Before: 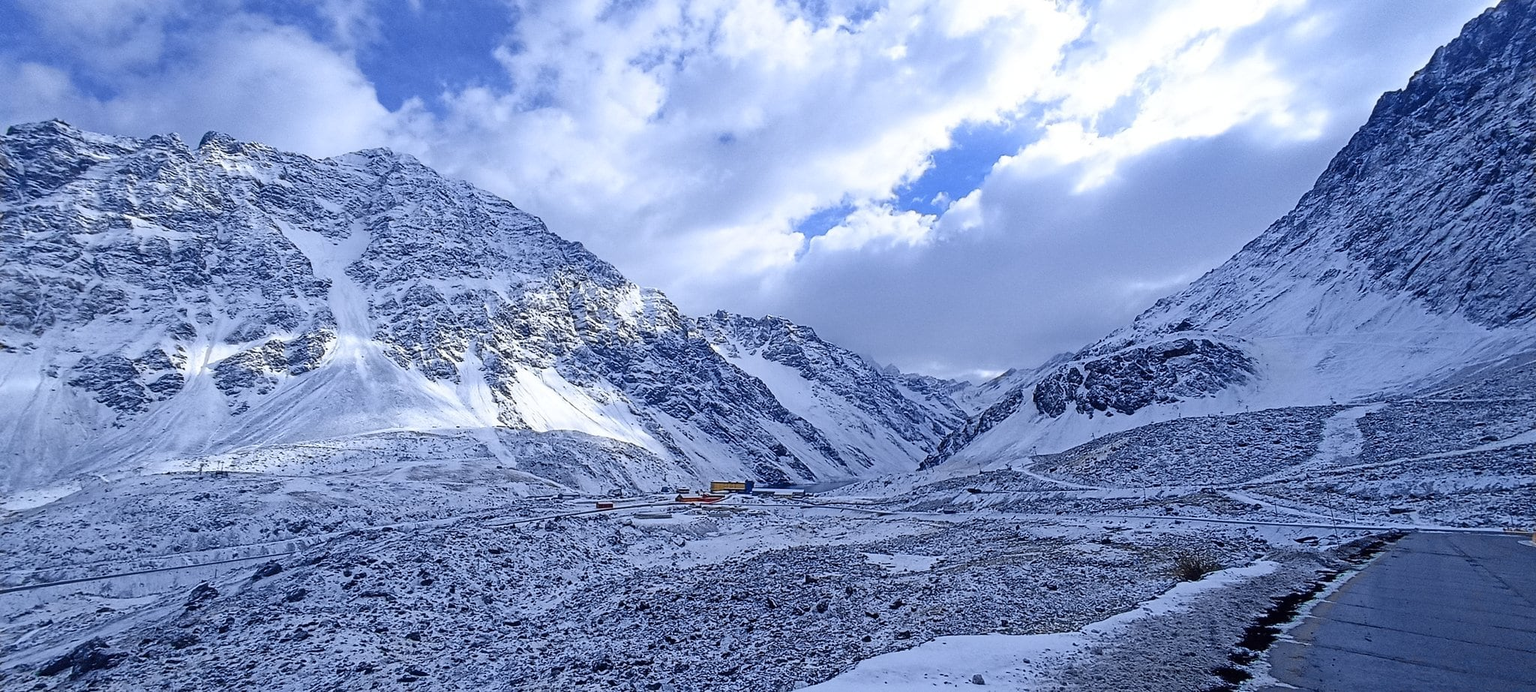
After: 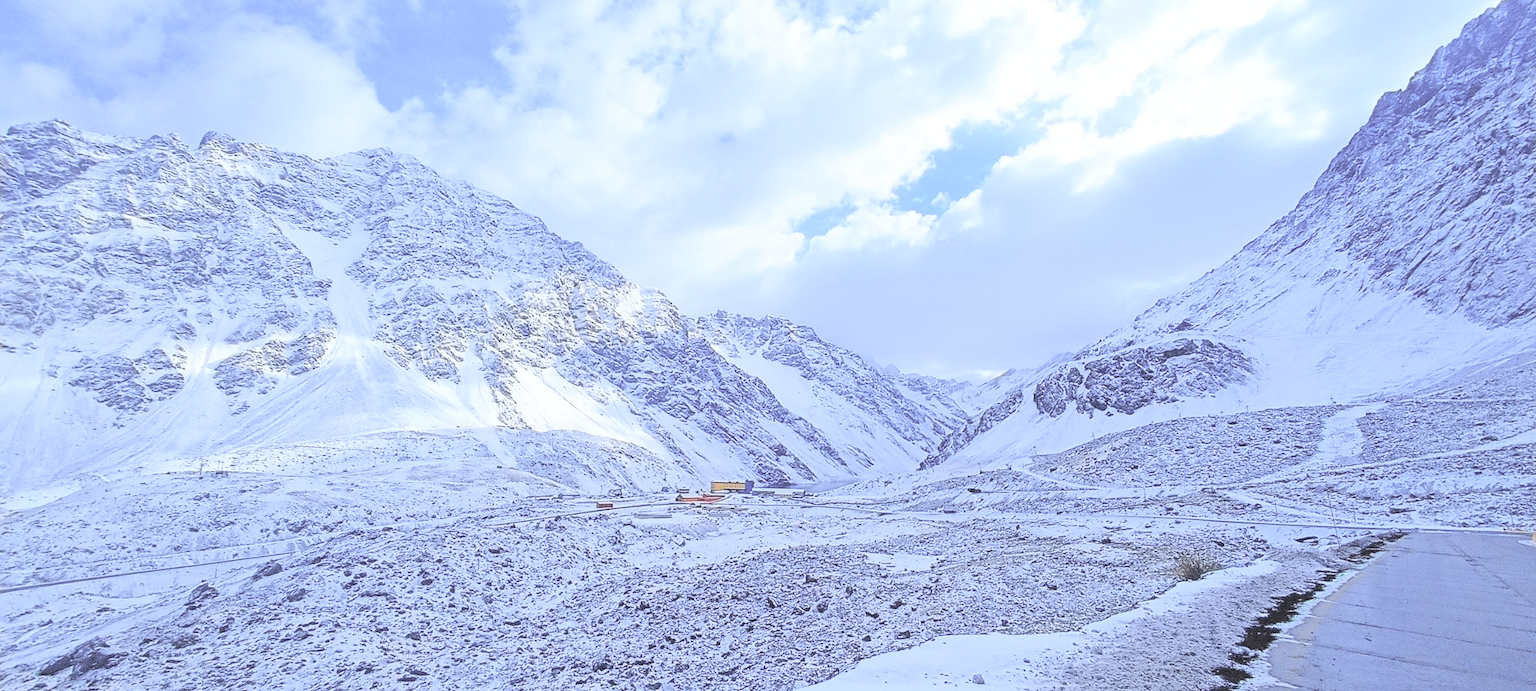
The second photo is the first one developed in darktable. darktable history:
contrast brightness saturation: brightness 0.987
